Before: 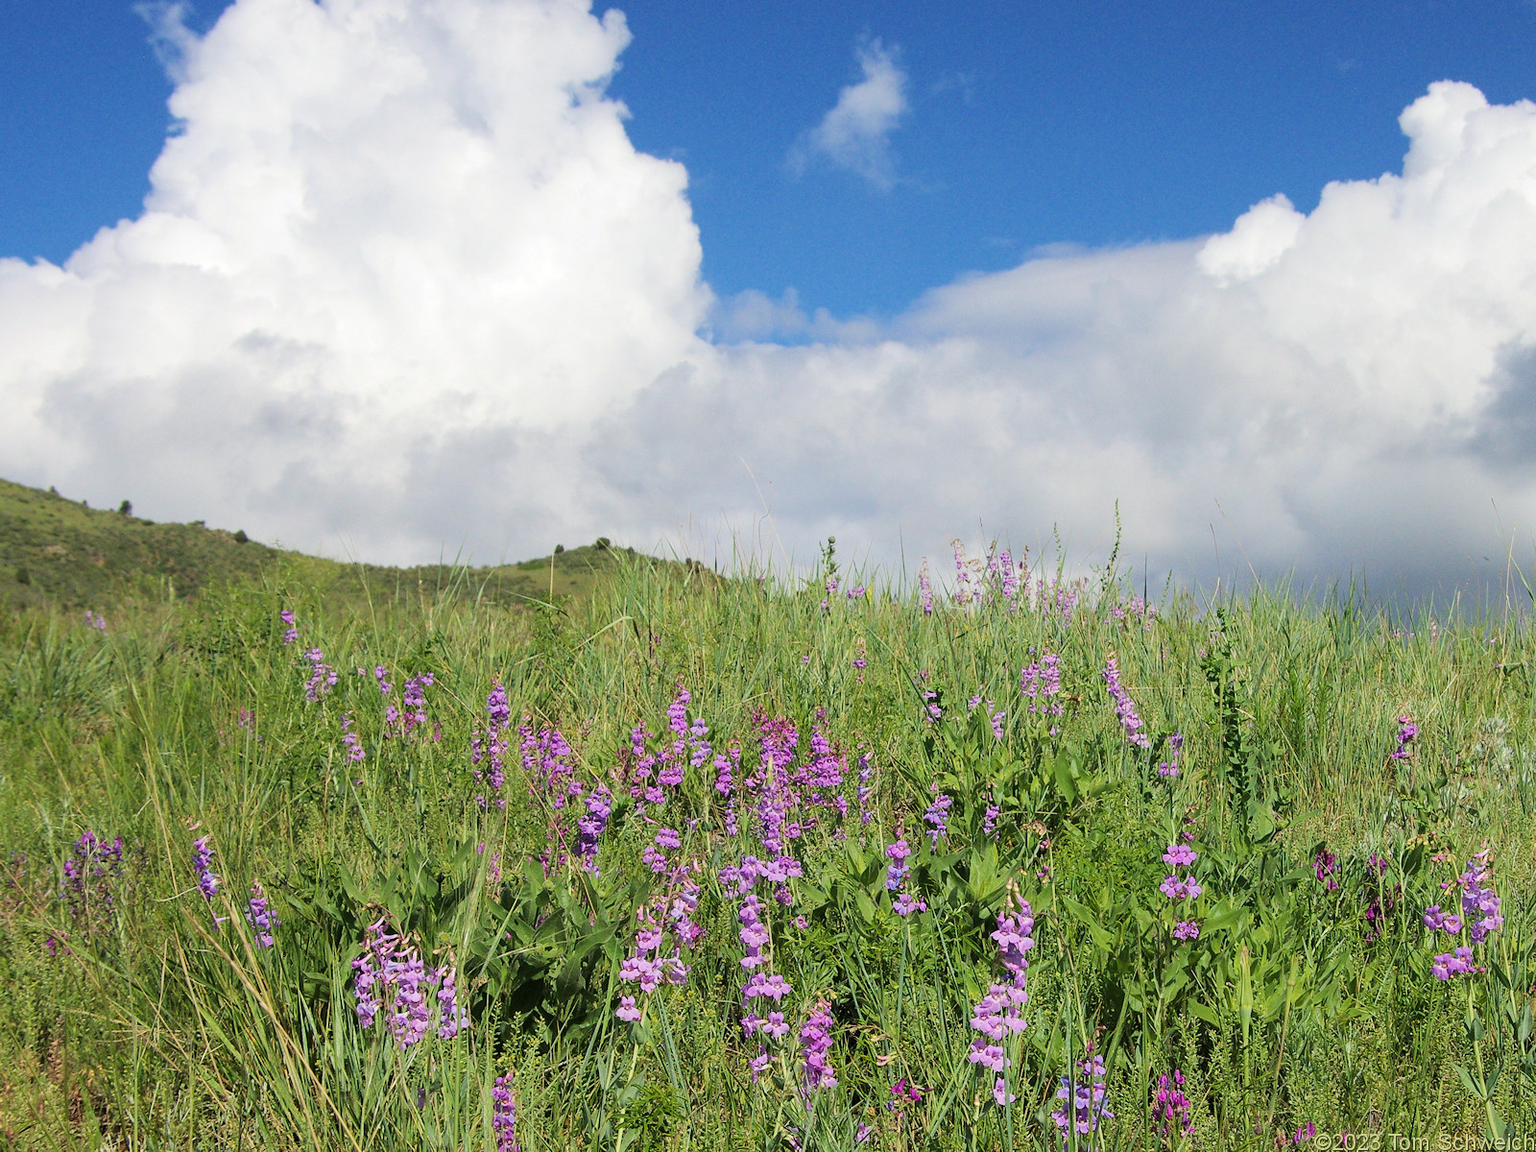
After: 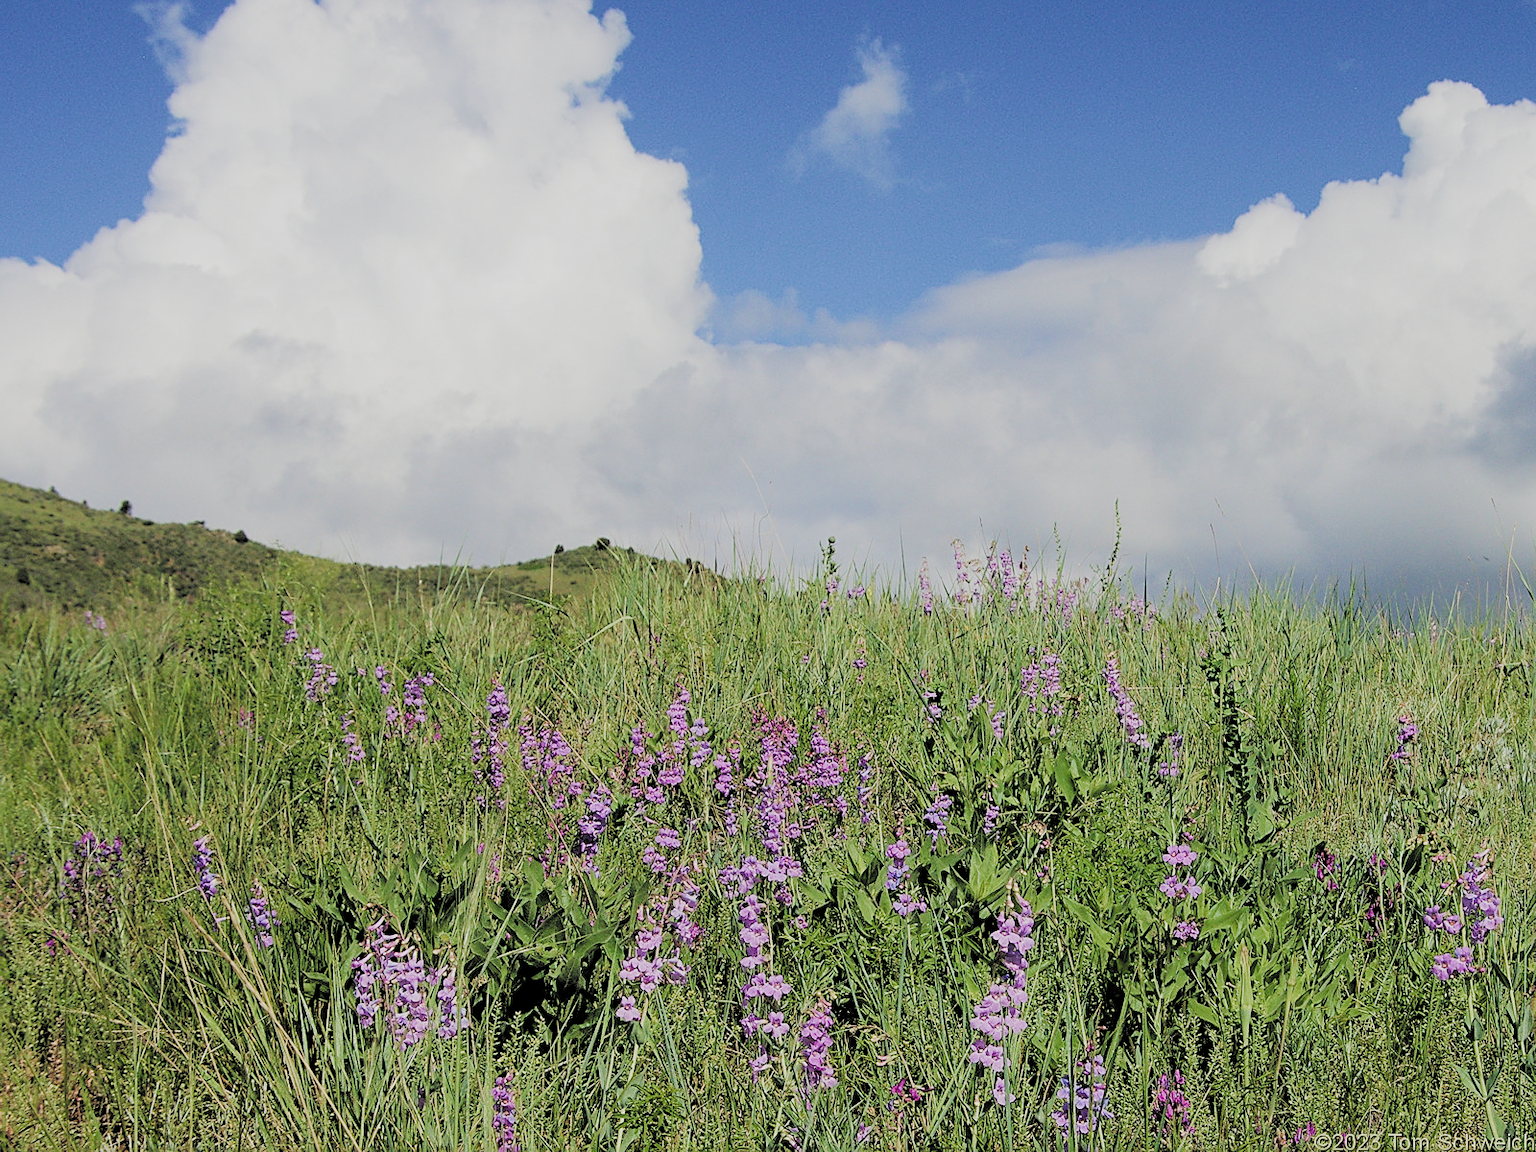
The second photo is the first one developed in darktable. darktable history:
sharpen: amount 0.489
filmic rgb: black relative exposure -3.28 EV, white relative exposure 3.46 EV, threshold 3.02 EV, hardness 2.36, contrast 1.102, color science v5 (2021), contrast in shadows safe, contrast in highlights safe, enable highlight reconstruction true
